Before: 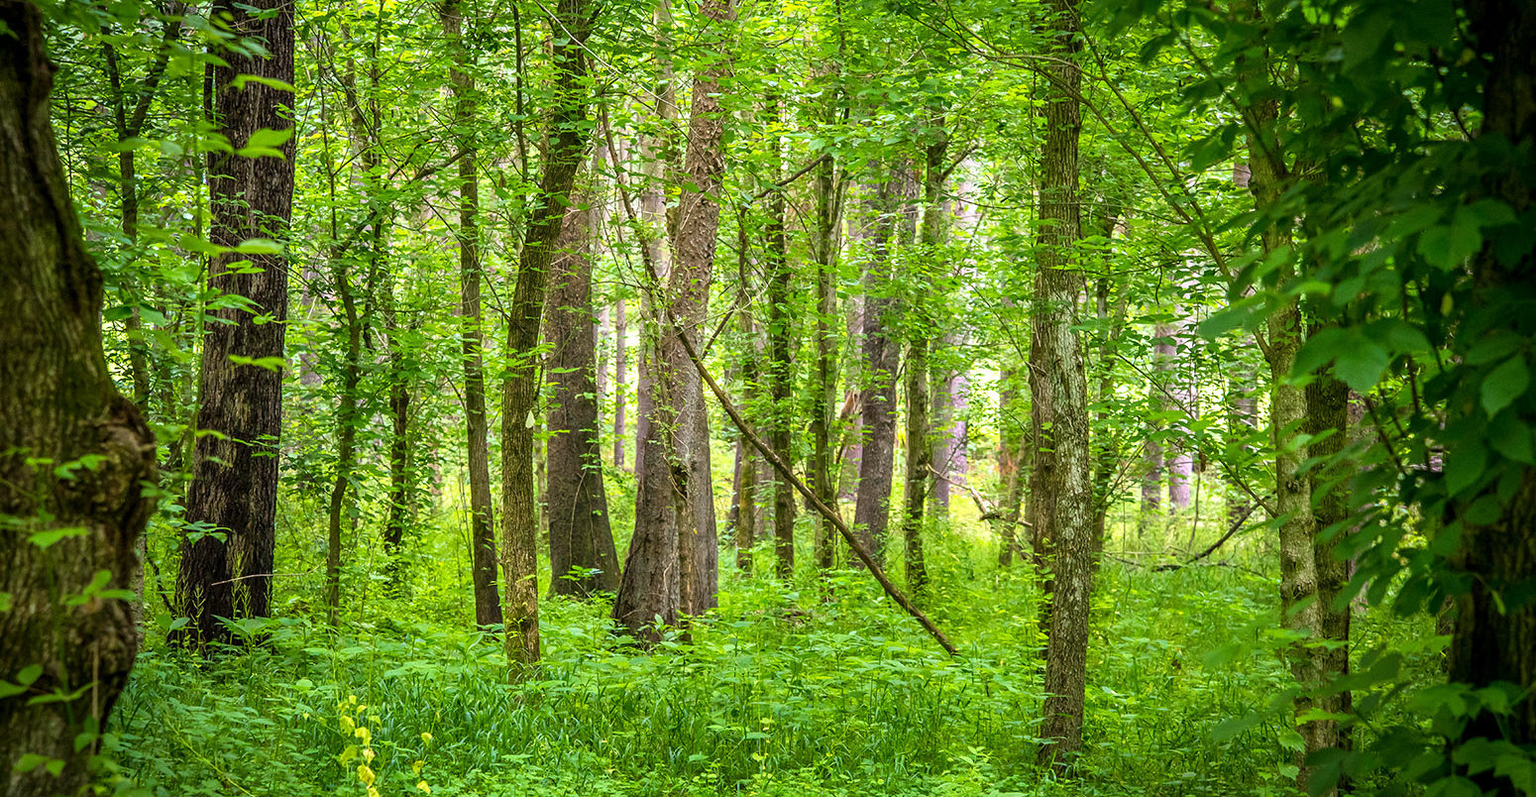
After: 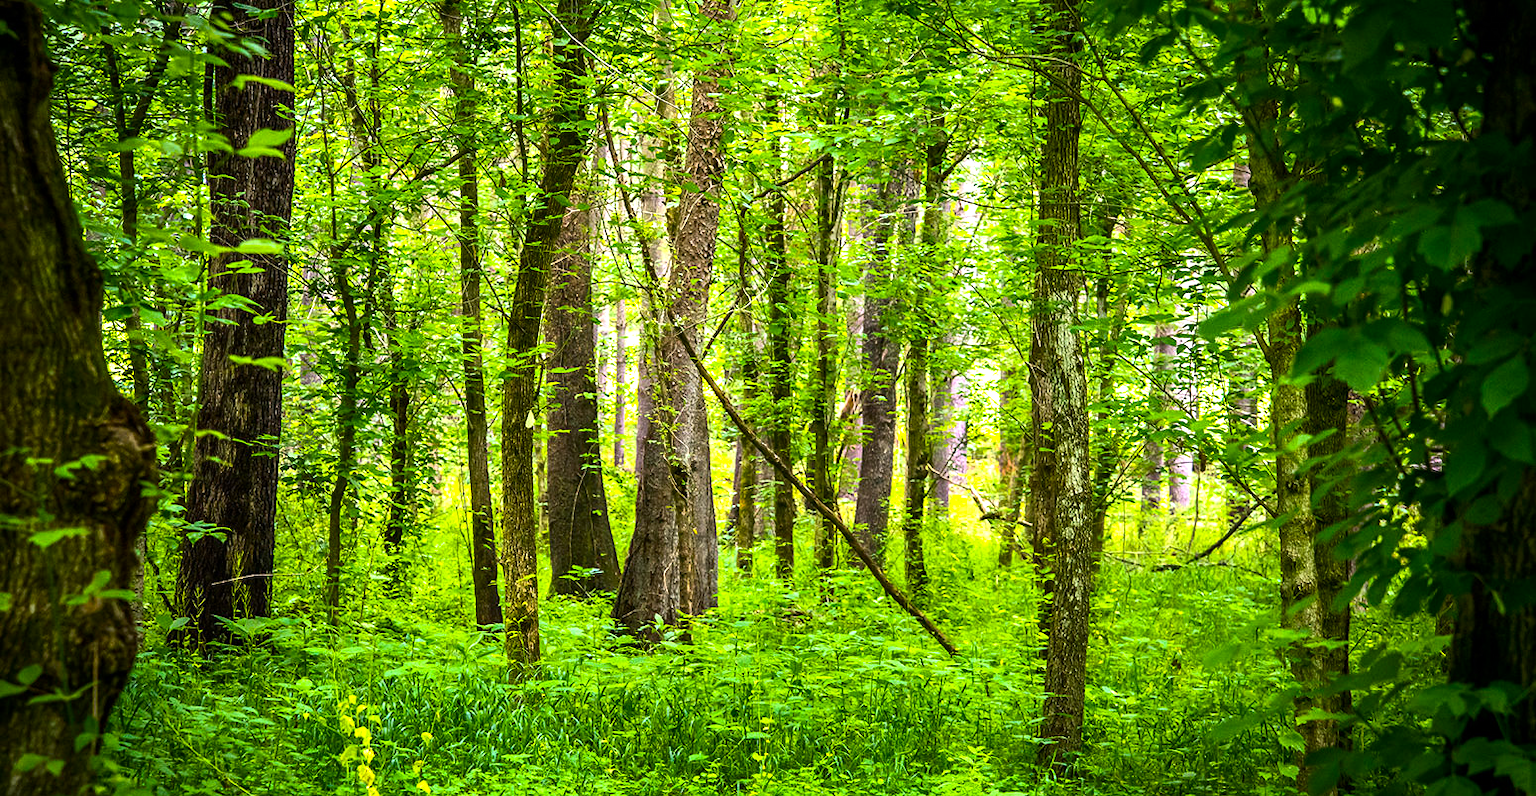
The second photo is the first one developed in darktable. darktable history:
color balance rgb: linear chroma grading › global chroma 6.342%, perceptual saturation grading › global saturation 18.366%, perceptual brilliance grading › global brilliance 15.353%, perceptual brilliance grading › shadows -35.722%
contrast brightness saturation: contrast 0.144
